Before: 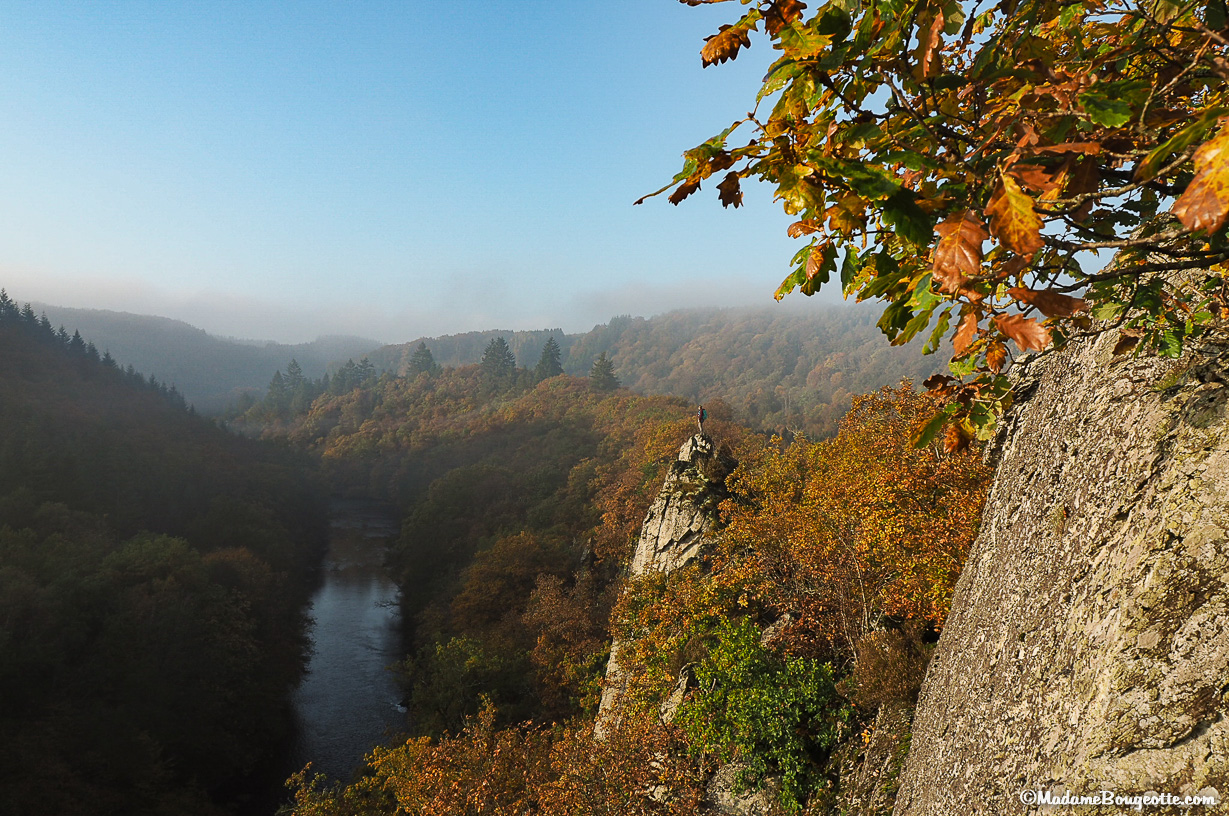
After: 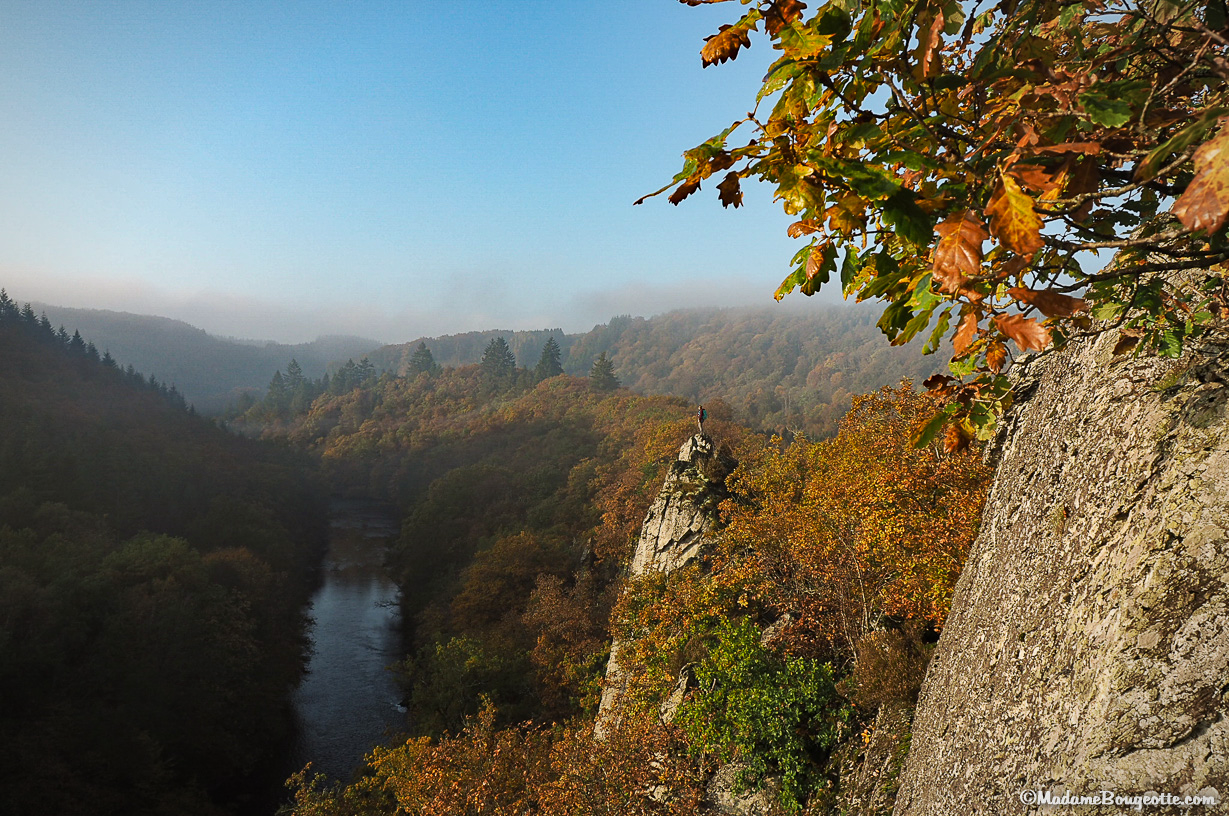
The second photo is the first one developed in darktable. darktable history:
vignetting: fall-off start 85.9%, fall-off radius 80.08%, brightness -0.536, saturation -0.511, width/height ratio 1.219
haze removal: adaptive false
